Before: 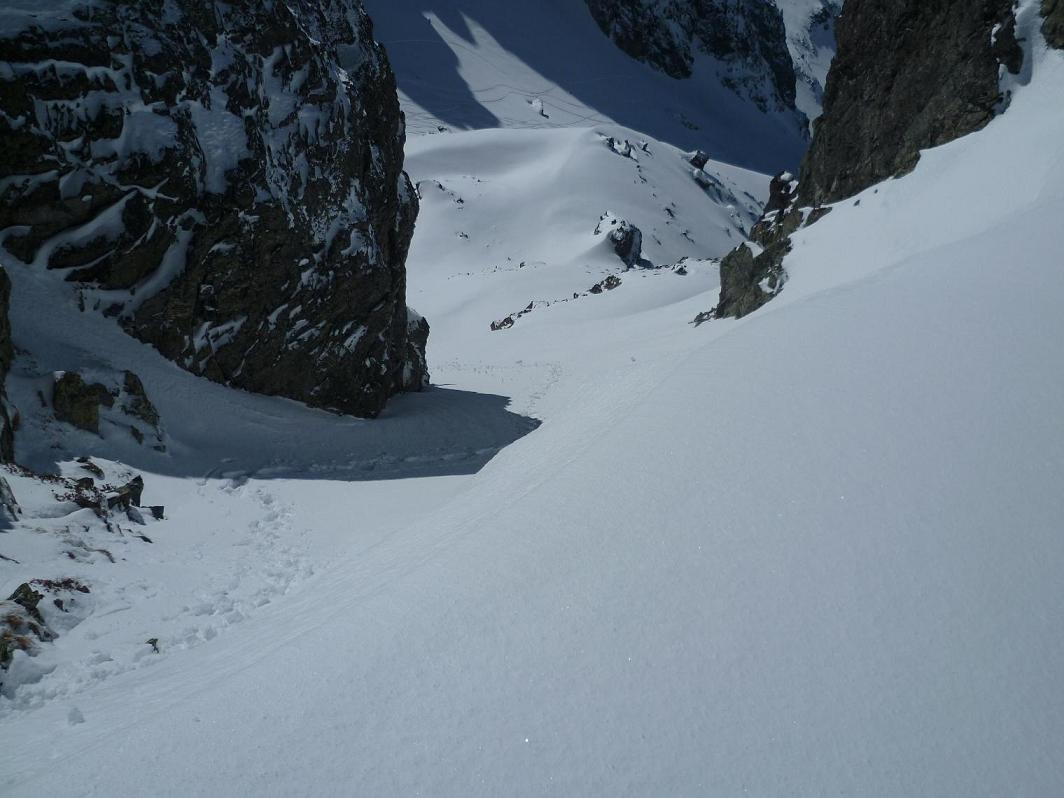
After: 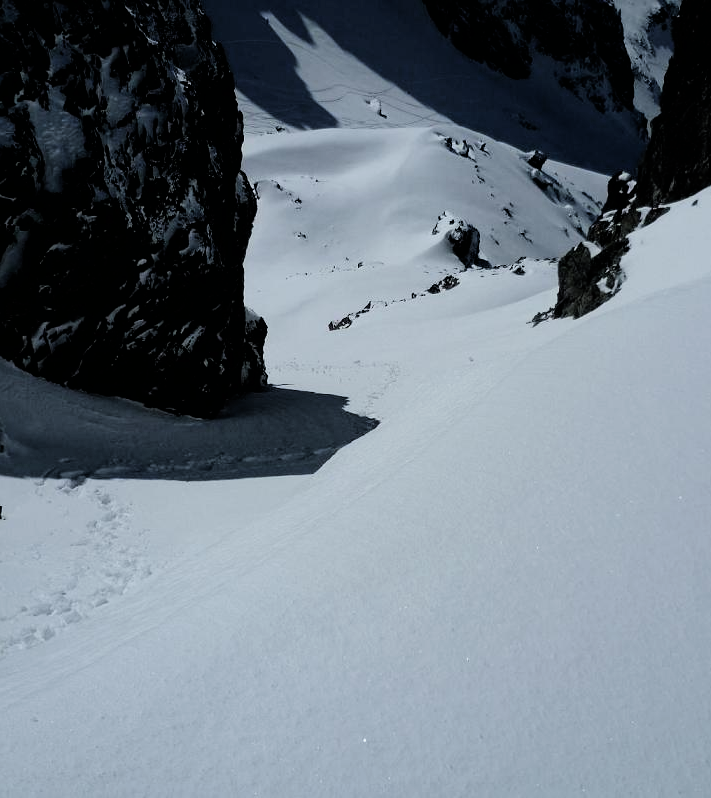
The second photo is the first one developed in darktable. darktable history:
crop and rotate: left 15.302%, right 17.834%
filmic rgb: black relative exposure -4.05 EV, white relative exposure 2.98 EV, hardness 3.01, contrast 1.492
